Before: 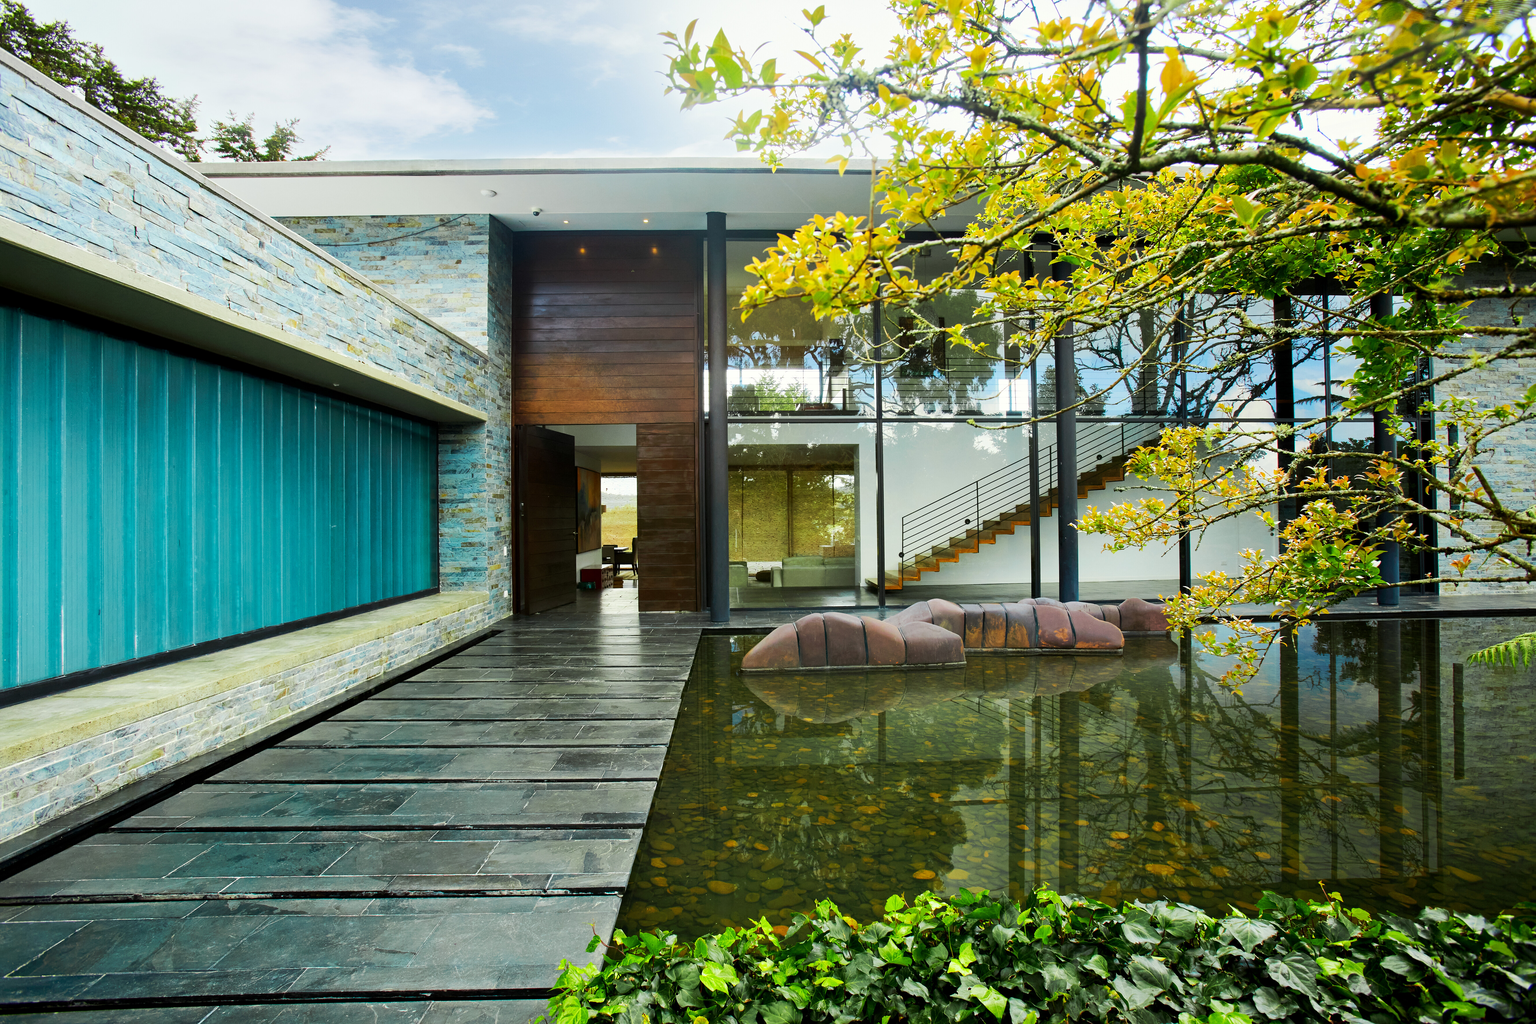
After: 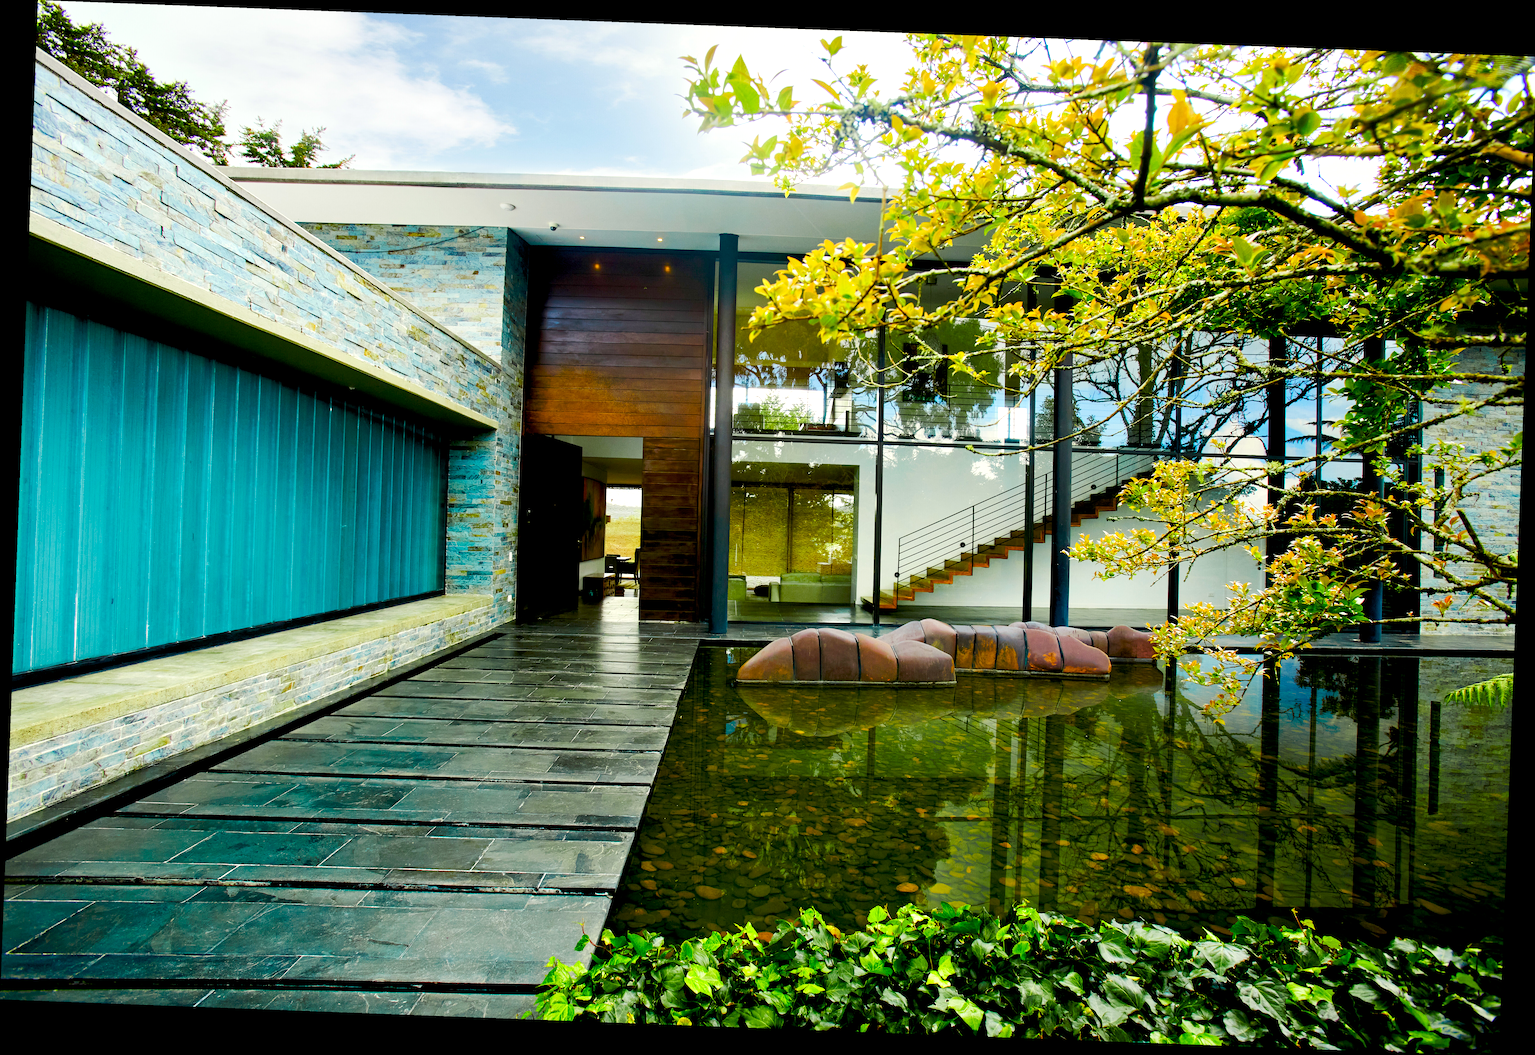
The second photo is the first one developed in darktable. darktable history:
color balance rgb: shadows lift › luminance -9.41%, highlights gain › luminance 17.6%, global offset › luminance -1.45%, perceptual saturation grading › highlights -17.77%, perceptual saturation grading › mid-tones 33.1%, perceptual saturation grading › shadows 50.52%, global vibrance 24.22%
rotate and perspective: rotation 2.17°, automatic cropping off
color correction: highlights a* 0.816, highlights b* 2.78, saturation 1.1
